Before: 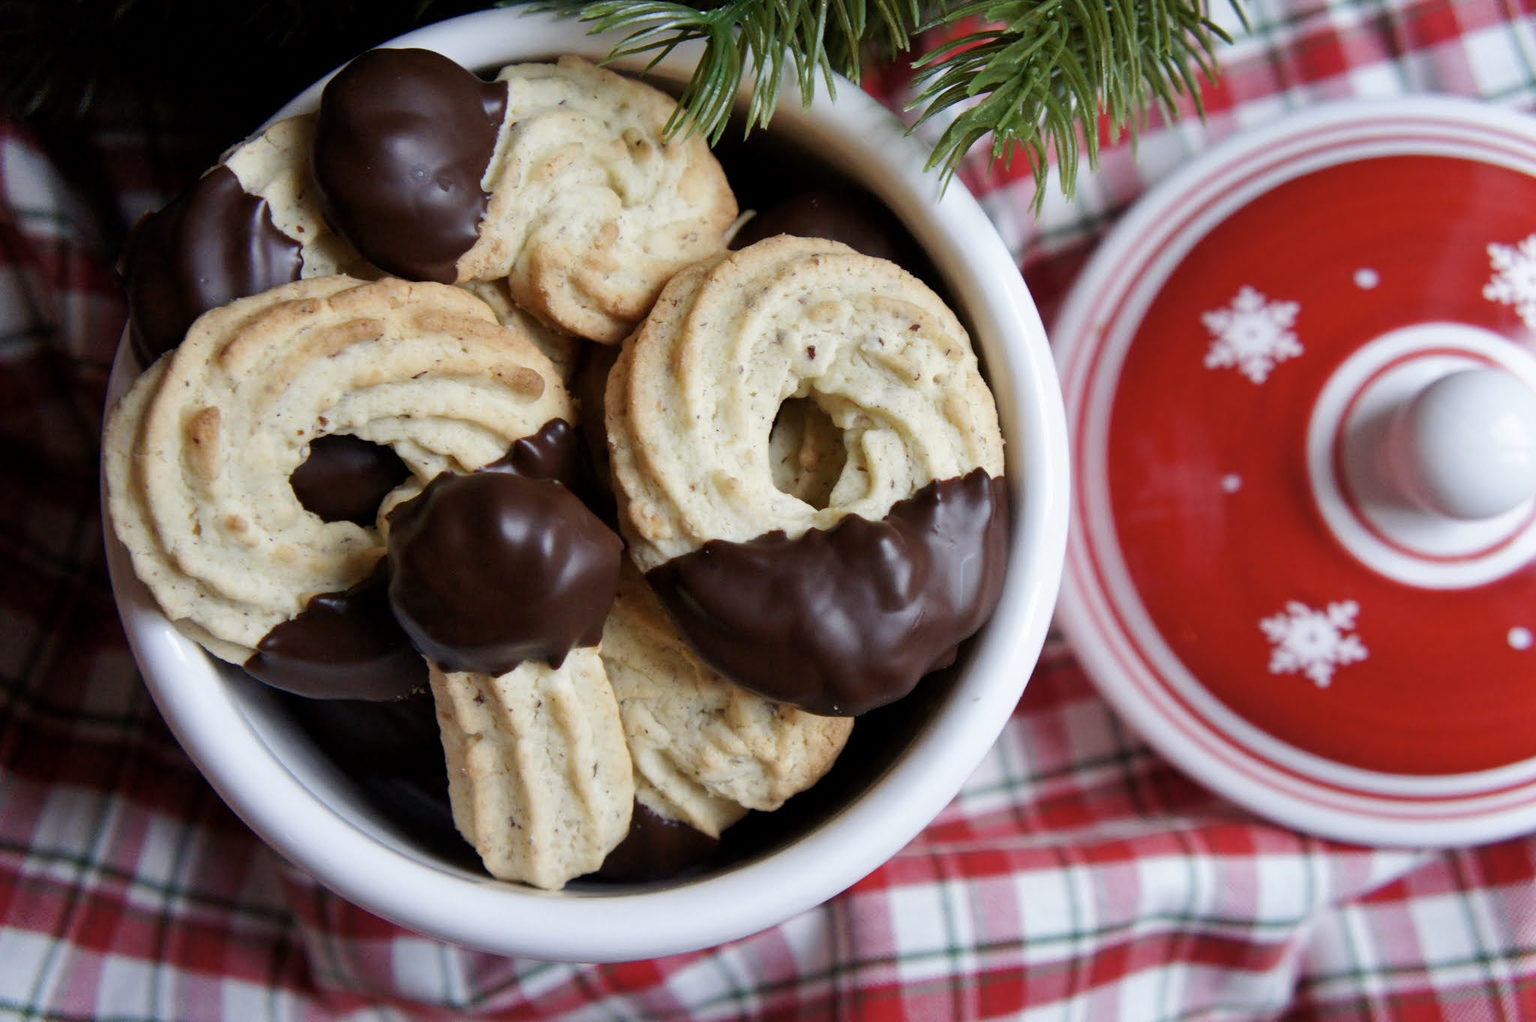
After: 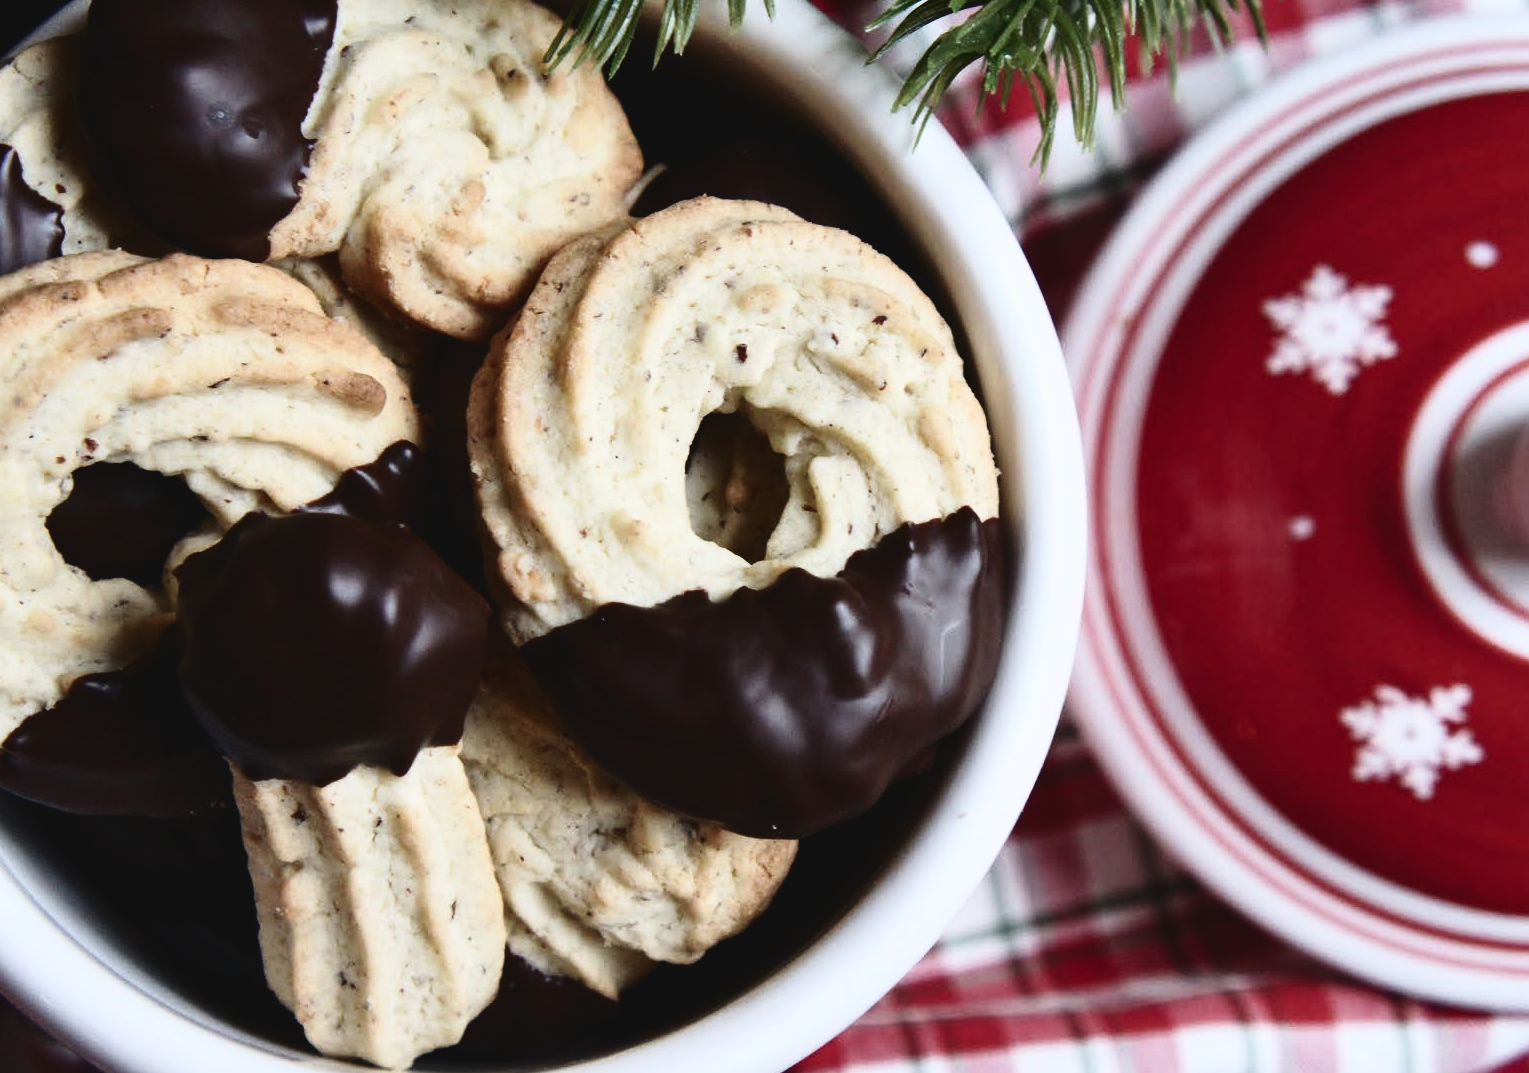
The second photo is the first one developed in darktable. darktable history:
tone curve: curves: ch0 [(0, 0) (0.003, 0.002) (0.011, 0.005) (0.025, 0.011) (0.044, 0.017) (0.069, 0.021) (0.1, 0.027) (0.136, 0.035) (0.177, 0.05) (0.224, 0.076) (0.277, 0.126) (0.335, 0.212) (0.399, 0.333) (0.468, 0.473) (0.543, 0.627) (0.623, 0.784) (0.709, 0.9) (0.801, 0.963) (0.898, 0.988) (1, 1)], color space Lab, independent channels, preserve colors none
crop: left 16.602%, top 8.655%, right 8.737%, bottom 12.601%
exposure: black level correction -0.036, exposure -0.497 EV, compensate highlight preservation false
